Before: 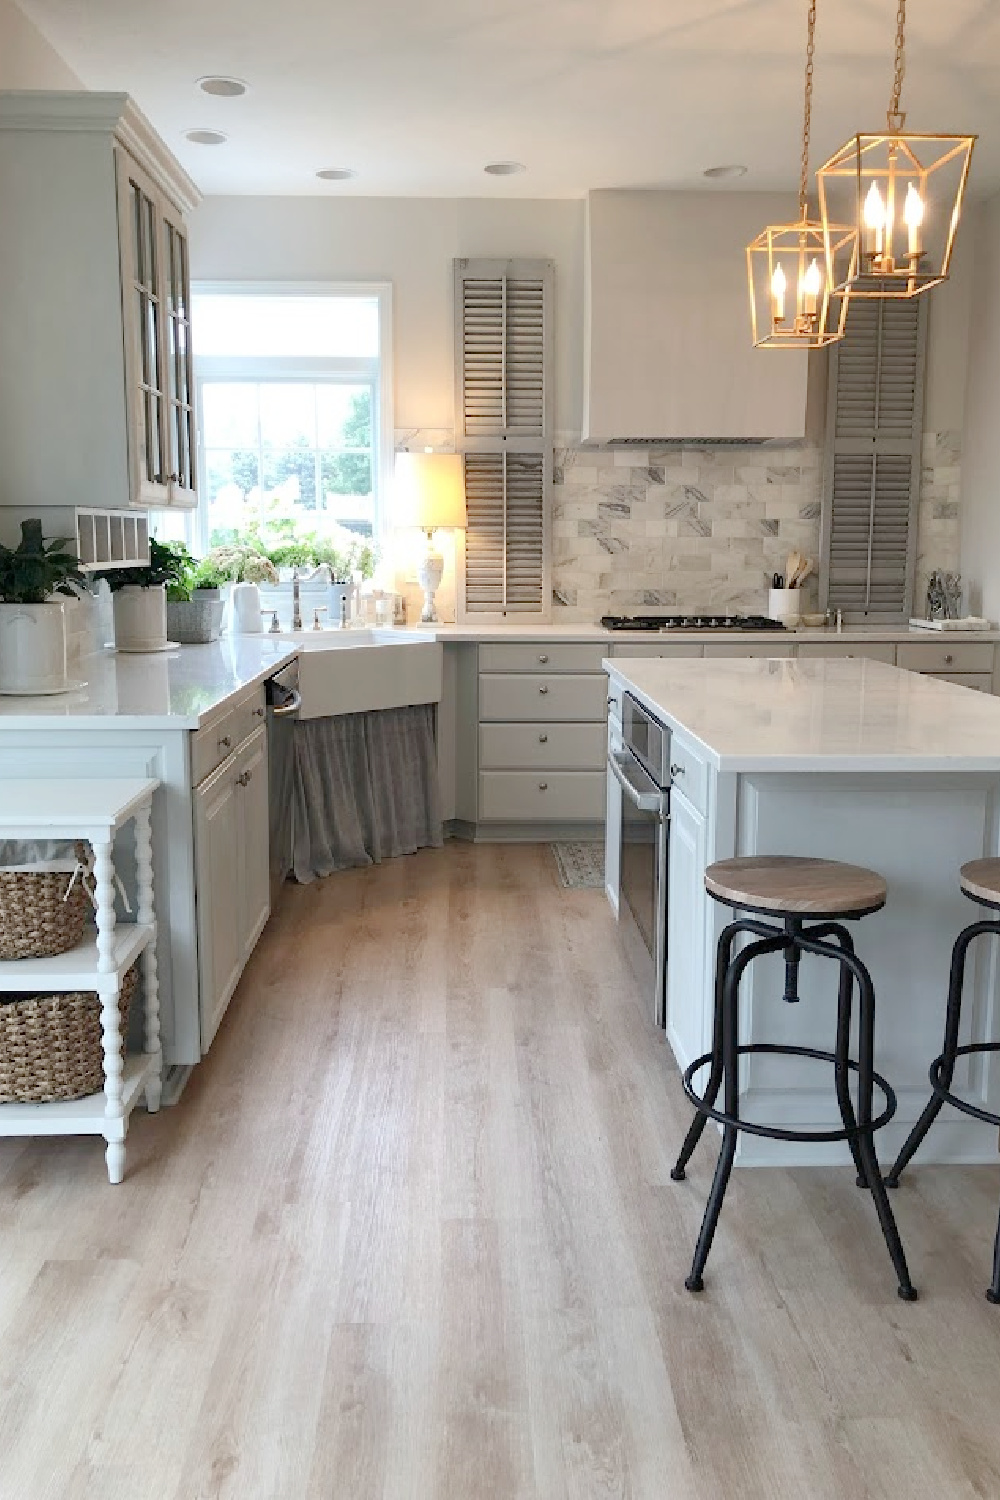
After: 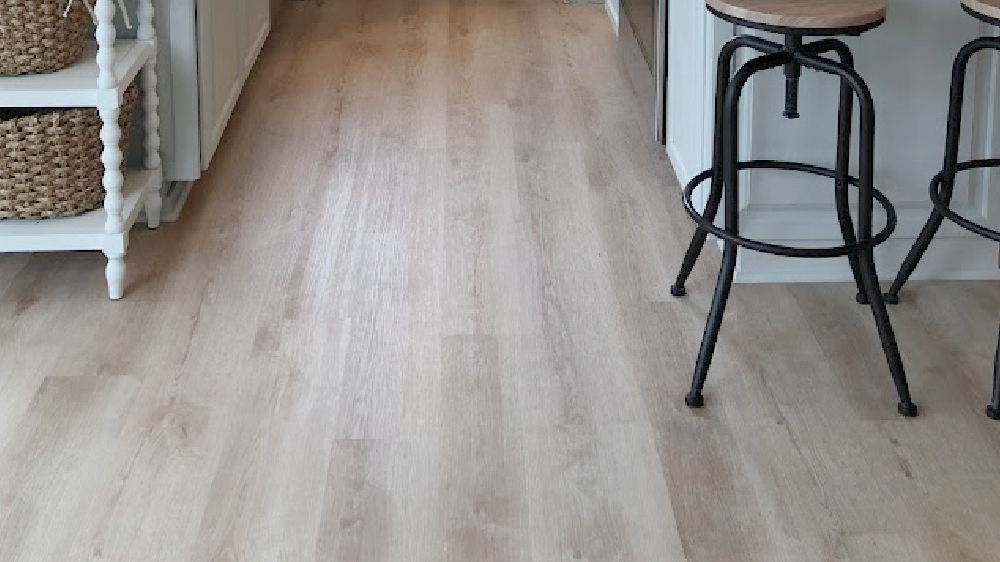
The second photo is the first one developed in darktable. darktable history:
crop and rotate: top 59.005%, bottom 3.513%
shadows and highlights: shadows 24.97, white point adjustment -3.05, highlights -29.88
